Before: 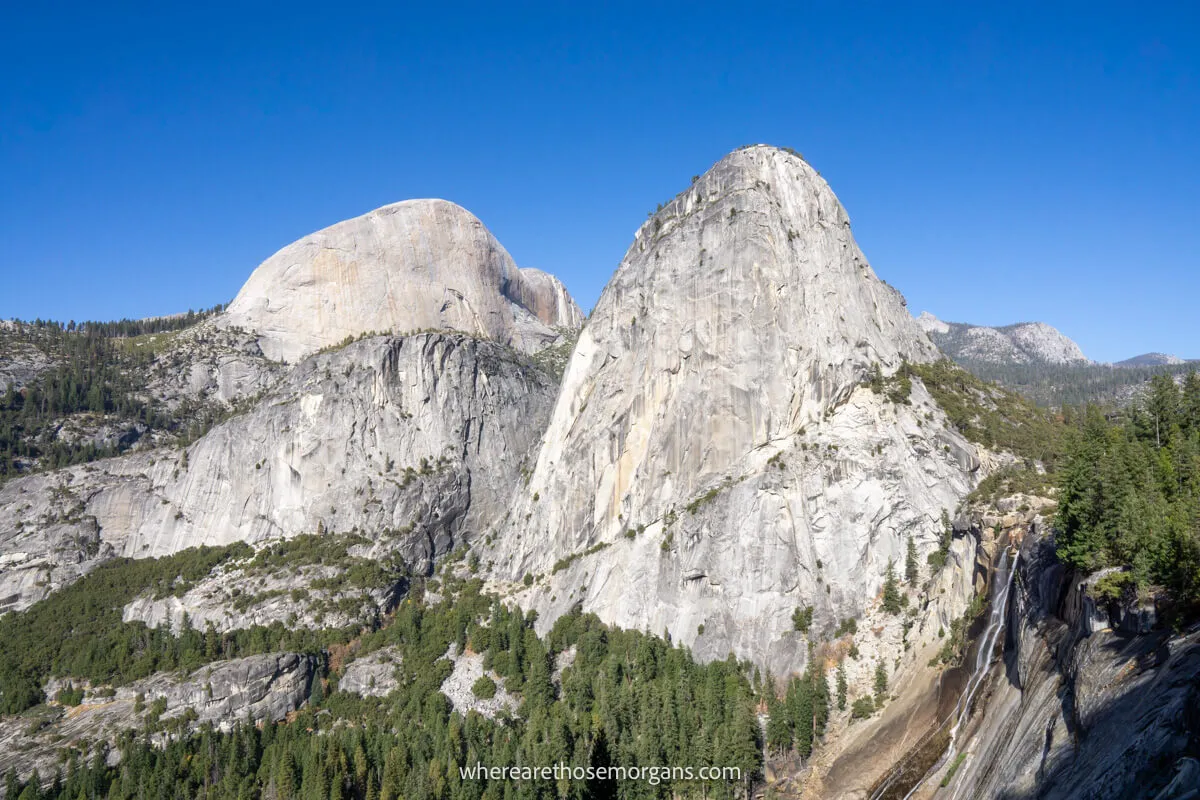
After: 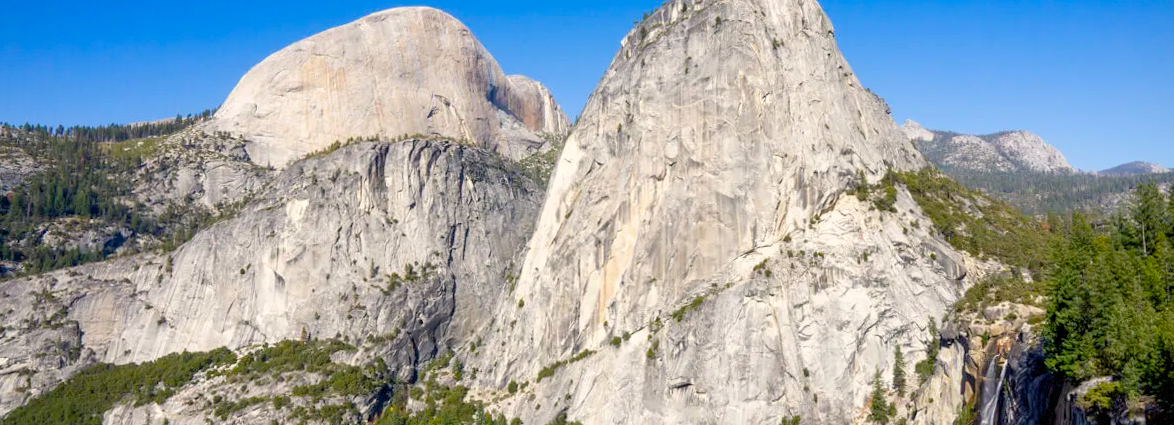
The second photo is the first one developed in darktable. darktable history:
color balance rgb: shadows lift › chroma 1%, shadows lift › hue 240.84°, highlights gain › chroma 2%, highlights gain › hue 73.2°, global offset › luminance -0.5%, perceptual saturation grading › global saturation 20%, perceptual saturation grading › highlights -25%, perceptual saturation grading › shadows 50%, global vibrance 25.26%
vignetting: fall-off start 85%, fall-off radius 80%, brightness -0.182, saturation -0.3, width/height ratio 1.219, dithering 8-bit output, unbound false
rotate and perspective: rotation 0.226°, lens shift (vertical) -0.042, crop left 0.023, crop right 0.982, crop top 0.006, crop bottom 0.994
crop and rotate: top 23.043%, bottom 23.437%
